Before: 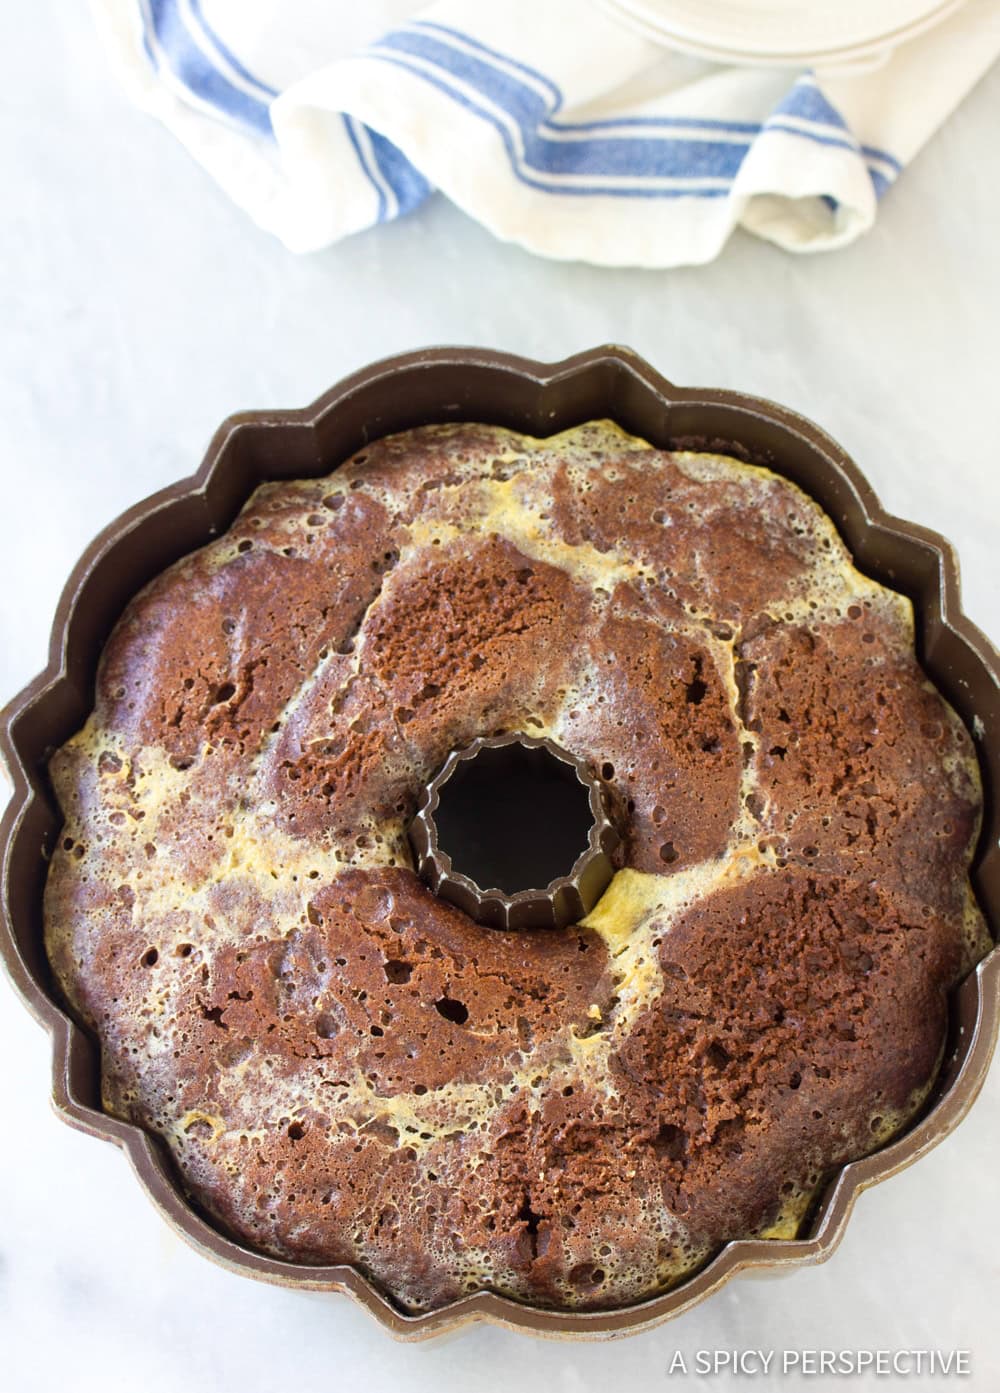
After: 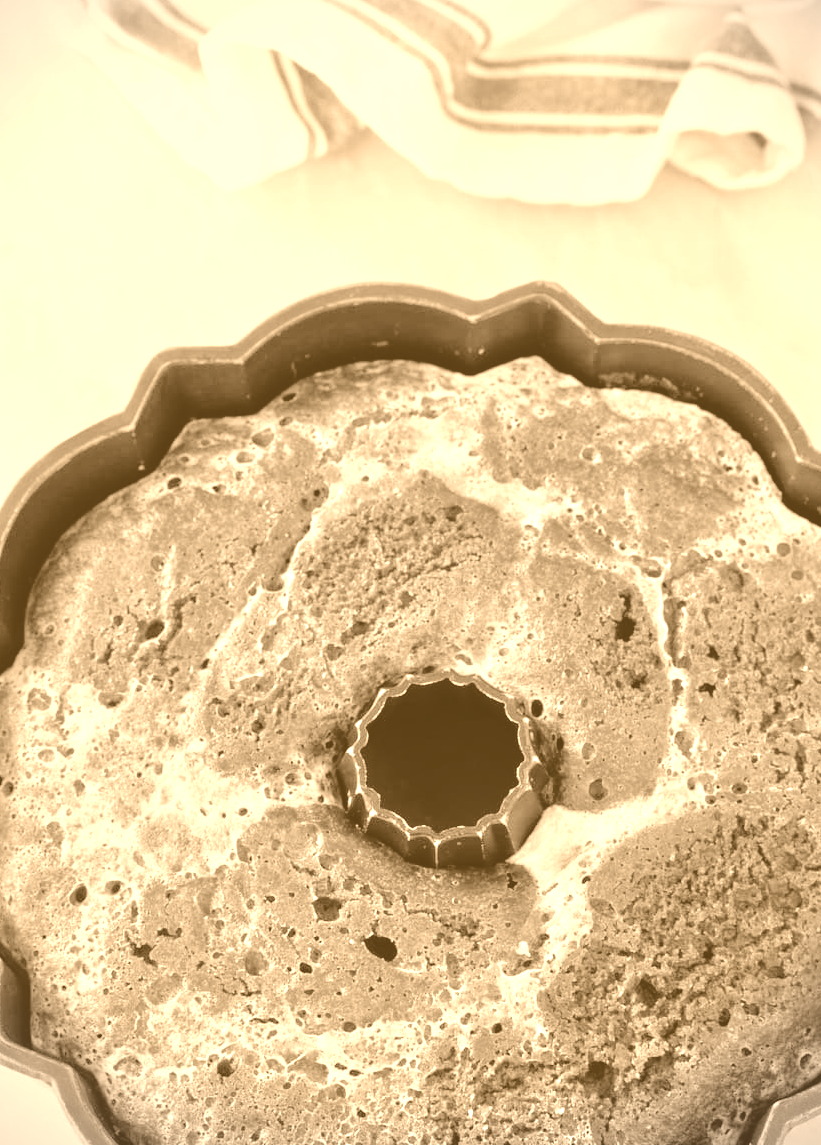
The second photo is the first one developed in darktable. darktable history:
colorize: hue 28.8°, source mix 100%
crop and rotate: left 7.196%, top 4.574%, right 10.605%, bottom 13.178%
white balance: red 0.871, blue 1.249
exposure: black level correction 0, exposure -0.721 EV, compensate highlight preservation false
tone equalizer: -7 EV 0.15 EV, -6 EV 0.6 EV, -5 EV 1.15 EV, -4 EV 1.33 EV, -3 EV 1.15 EV, -2 EV 0.6 EV, -1 EV 0.15 EV, mask exposure compensation -0.5 EV
vignetting: fall-off start 92.6%, brightness -0.52, saturation -0.51, center (-0.012, 0)
